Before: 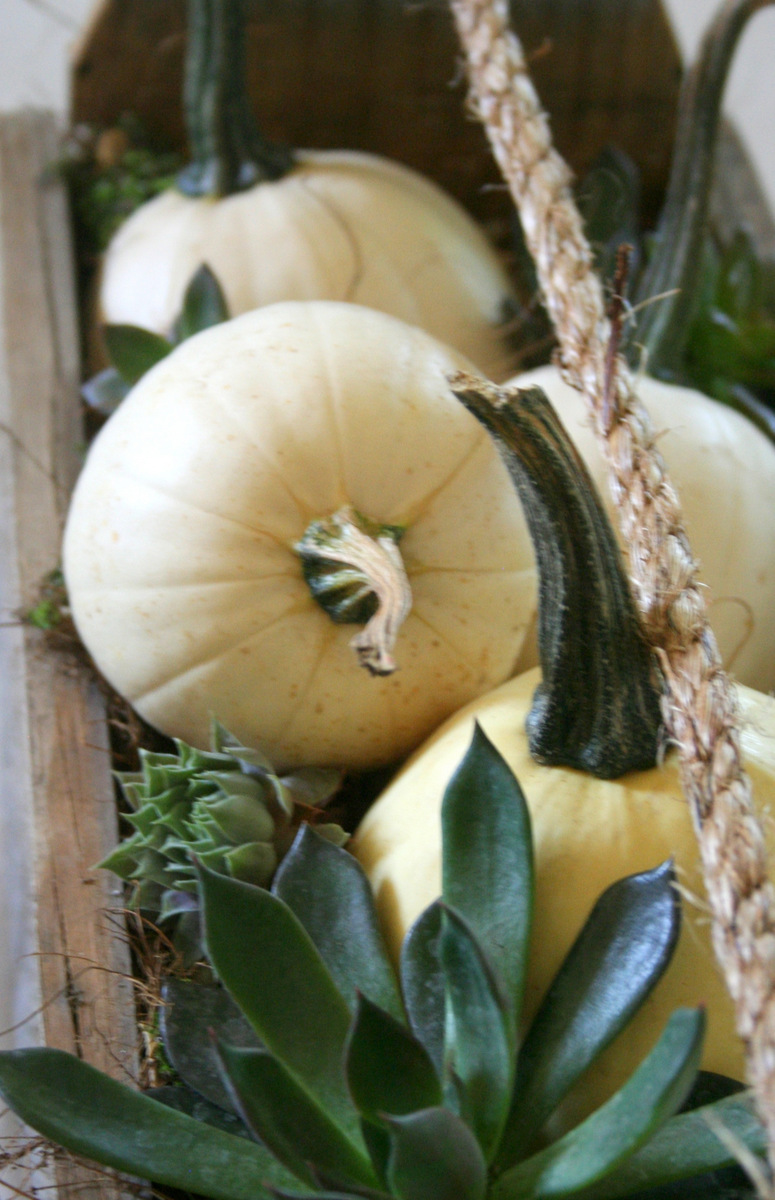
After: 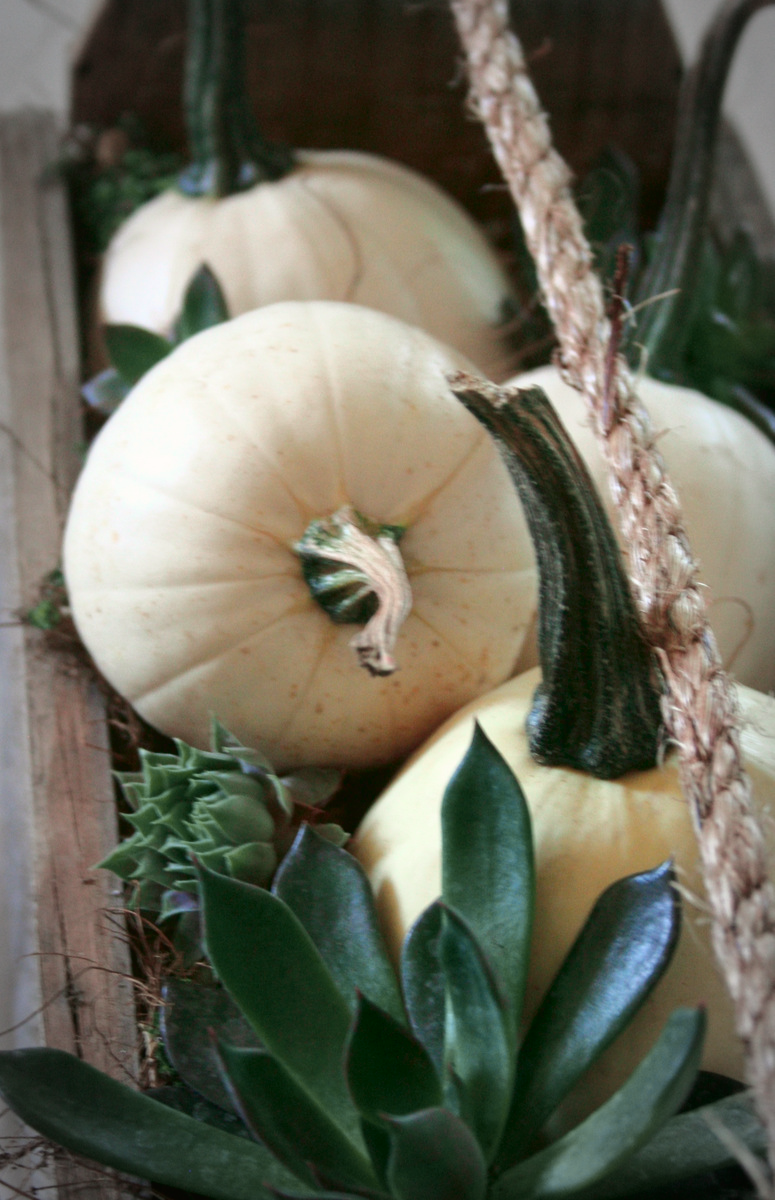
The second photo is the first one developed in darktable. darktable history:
exposure: exposure -0.04 EV, compensate highlight preservation false
vignetting: automatic ratio true
tone curve: curves: ch0 [(0, 0.021) (0.059, 0.053) (0.197, 0.191) (0.32, 0.311) (0.495, 0.505) (0.725, 0.731) (0.89, 0.919) (1, 1)]; ch1 [(0, 0) (0.094, 0.081) (0.285, 0.299) (0.401, 0.424) (0.453, 0.439) (0.495, 0.496) (0.54, 0.55) (0.615, 0.637) (0.657, 0.683) (1, 1)]; ch2 [(0, 0) (0.257, 0.217) (0.43, 0.421) (0.498, 0.507) (0.547, 0.539) (0.595, 0.56) (0.644, 0.599) (1, 1)], color space Lab, independent channels, preserve colors none
contrast brightness saturation: contrast 0.03, brightness -0.04
